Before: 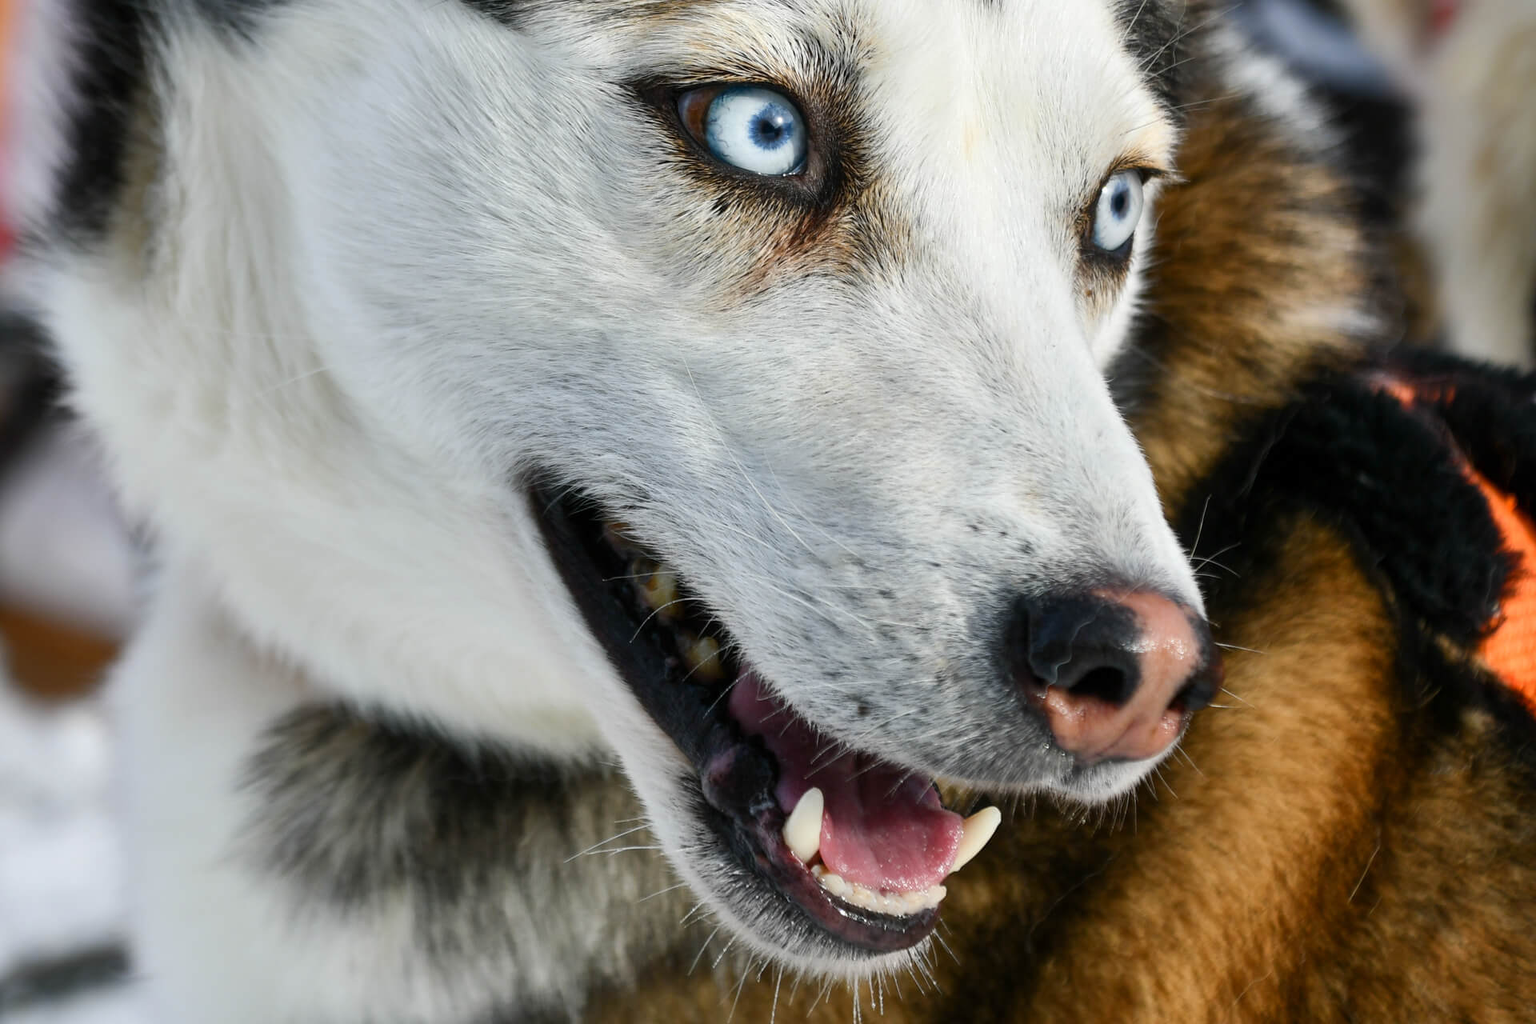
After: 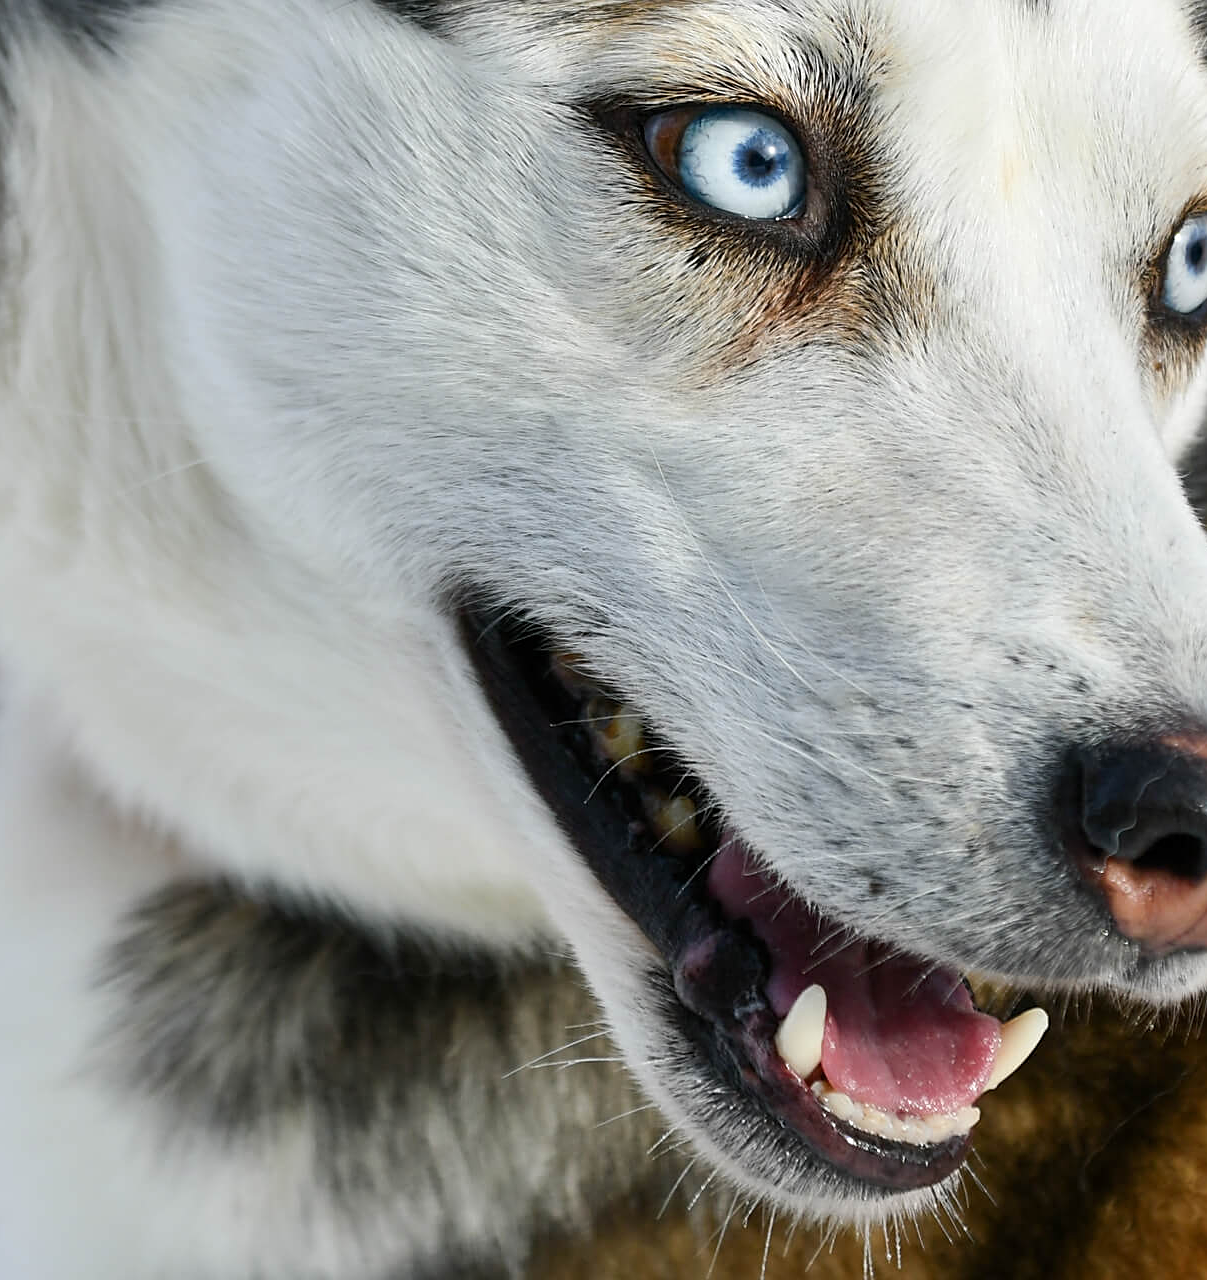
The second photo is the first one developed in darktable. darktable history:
crop: left 10.599%, right 26.53%
sharpen: on, module defaults
